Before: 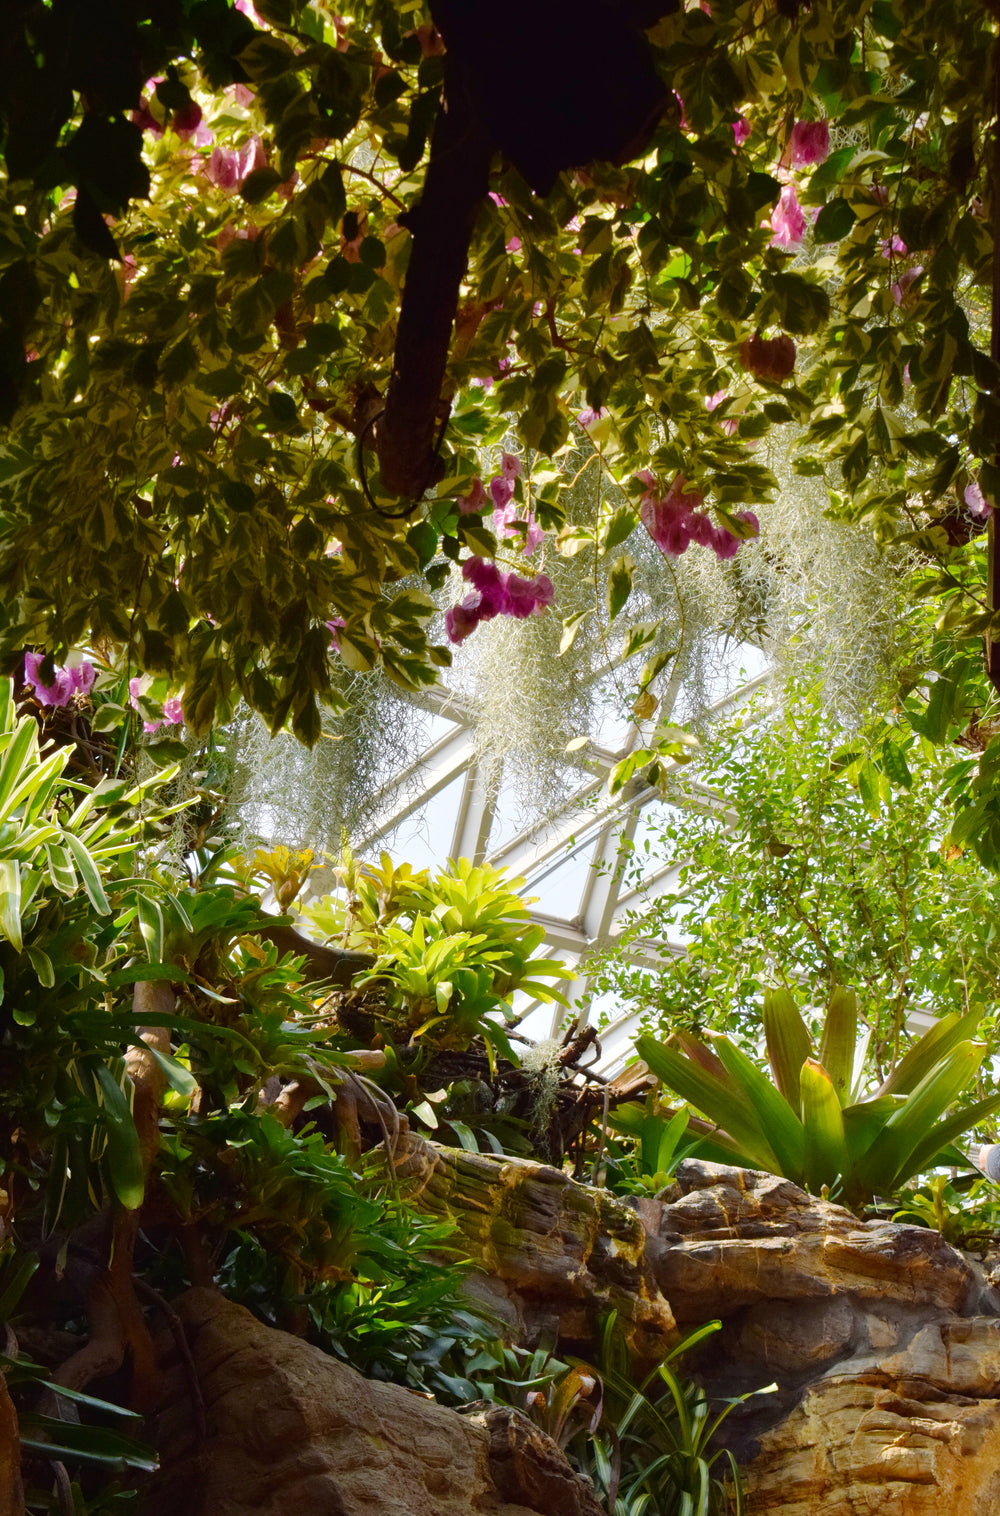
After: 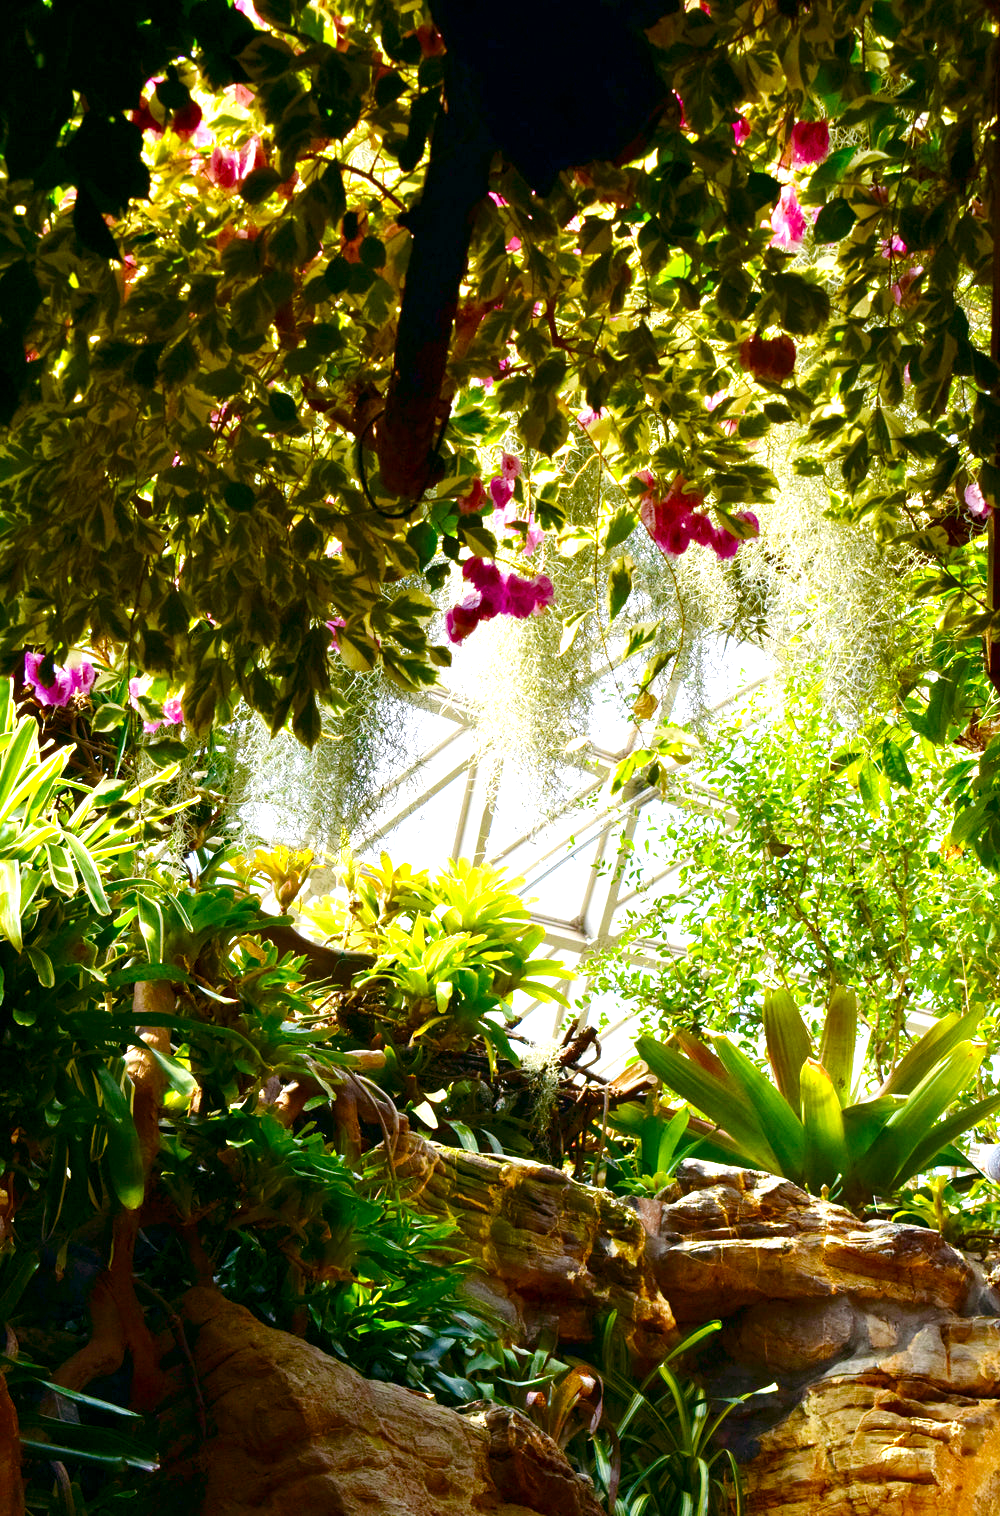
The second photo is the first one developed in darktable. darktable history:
color balance rgb: global offset › luminance -0.329%, global offset › chroma 0.114%, global offset › hue 168.2°, perceptual saturation grading › global saturation 20%, perceptual saturation grading › highlights -24.807%, perceptual saturation grading › shadows 49.66%, global vibrance 9.949%
contrast brightness saturation: contrast 0.069, brightness -0.139, saturation 0.108
exposure: black level correction 0, exposure 1.001 EV, compensate exposure bias true, compensate highlight preservation false
